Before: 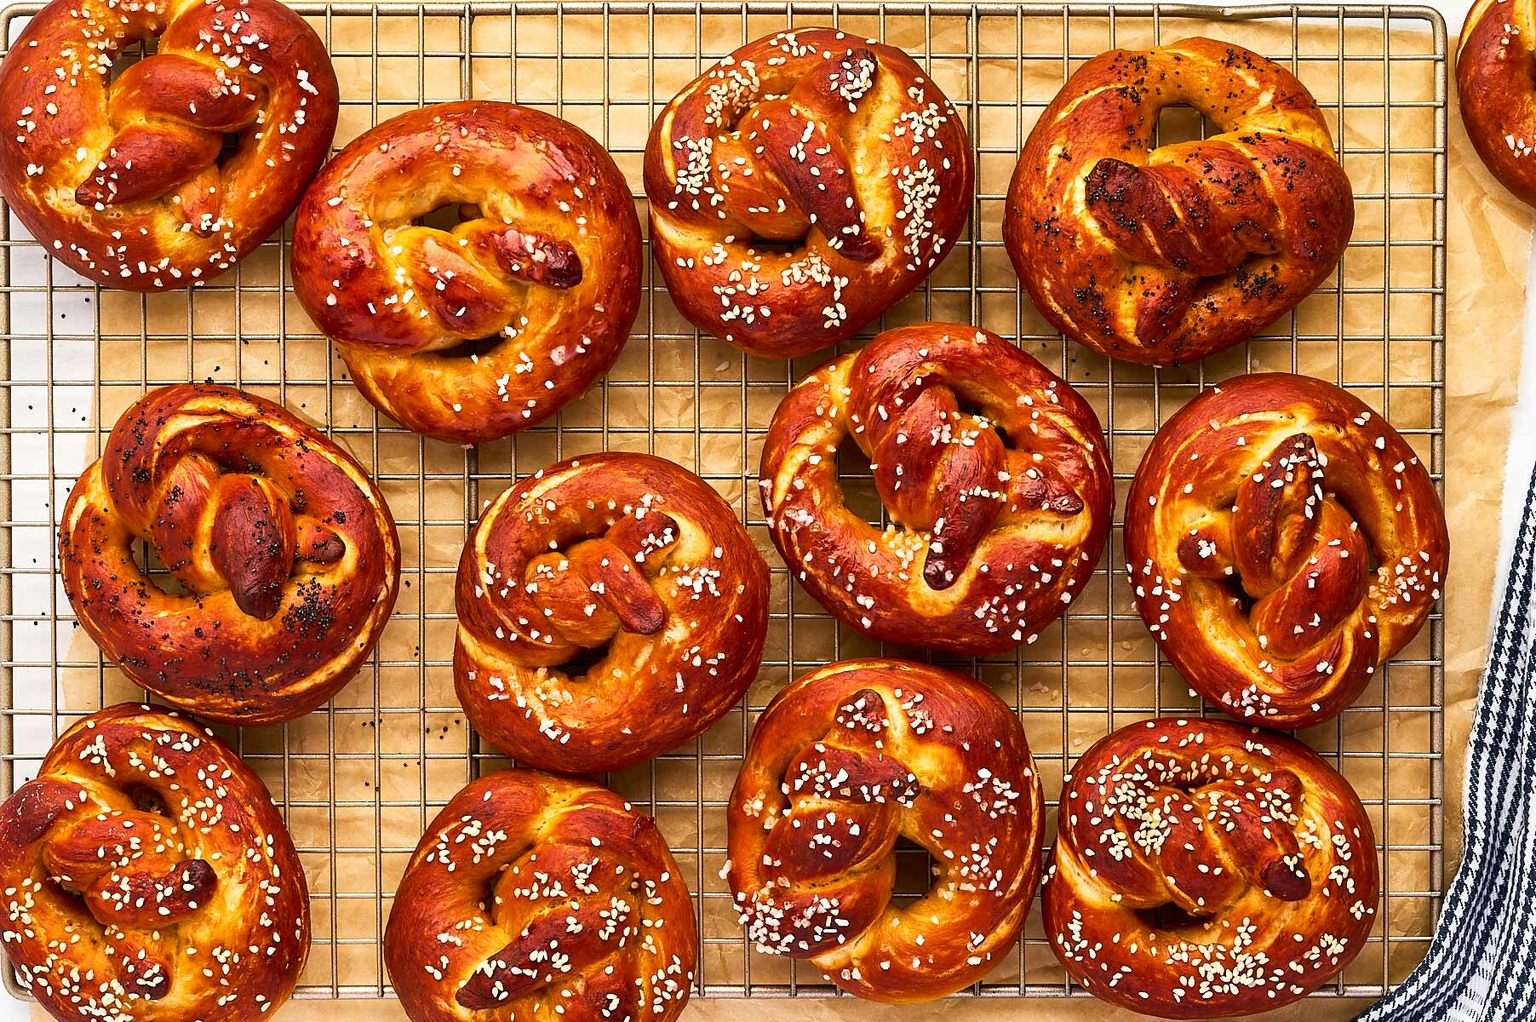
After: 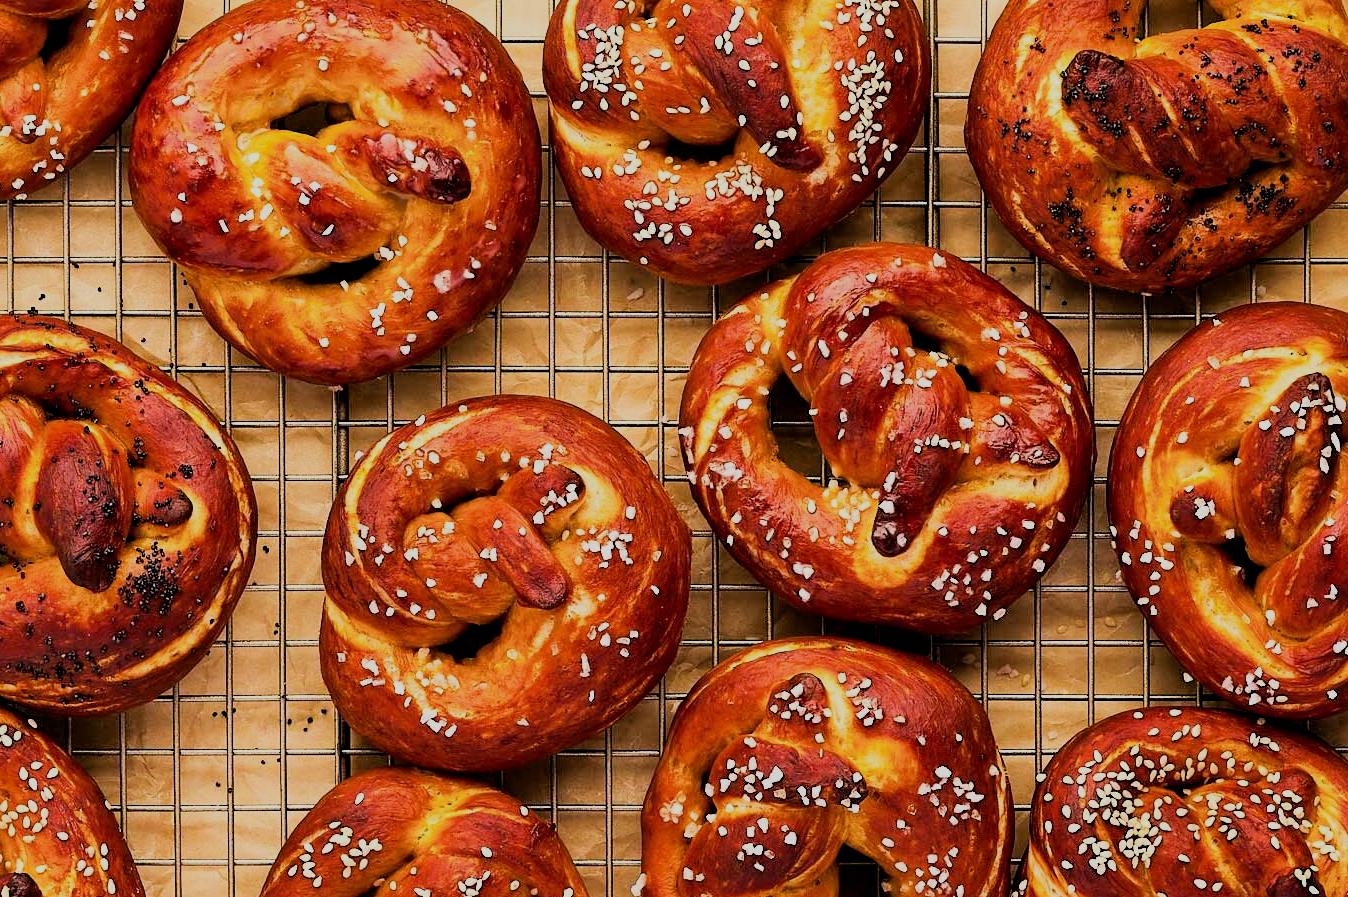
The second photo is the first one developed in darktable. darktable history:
filmic rgb: black relative exposure -4.14 EV, white relative exposure 5.1 EV, hardness 2.11, contrast 1.165
crop and rotate: left 11.831%, top 11.346%, right 13.429%, bottom 13.899%
tone equalizer: on, module defaults
